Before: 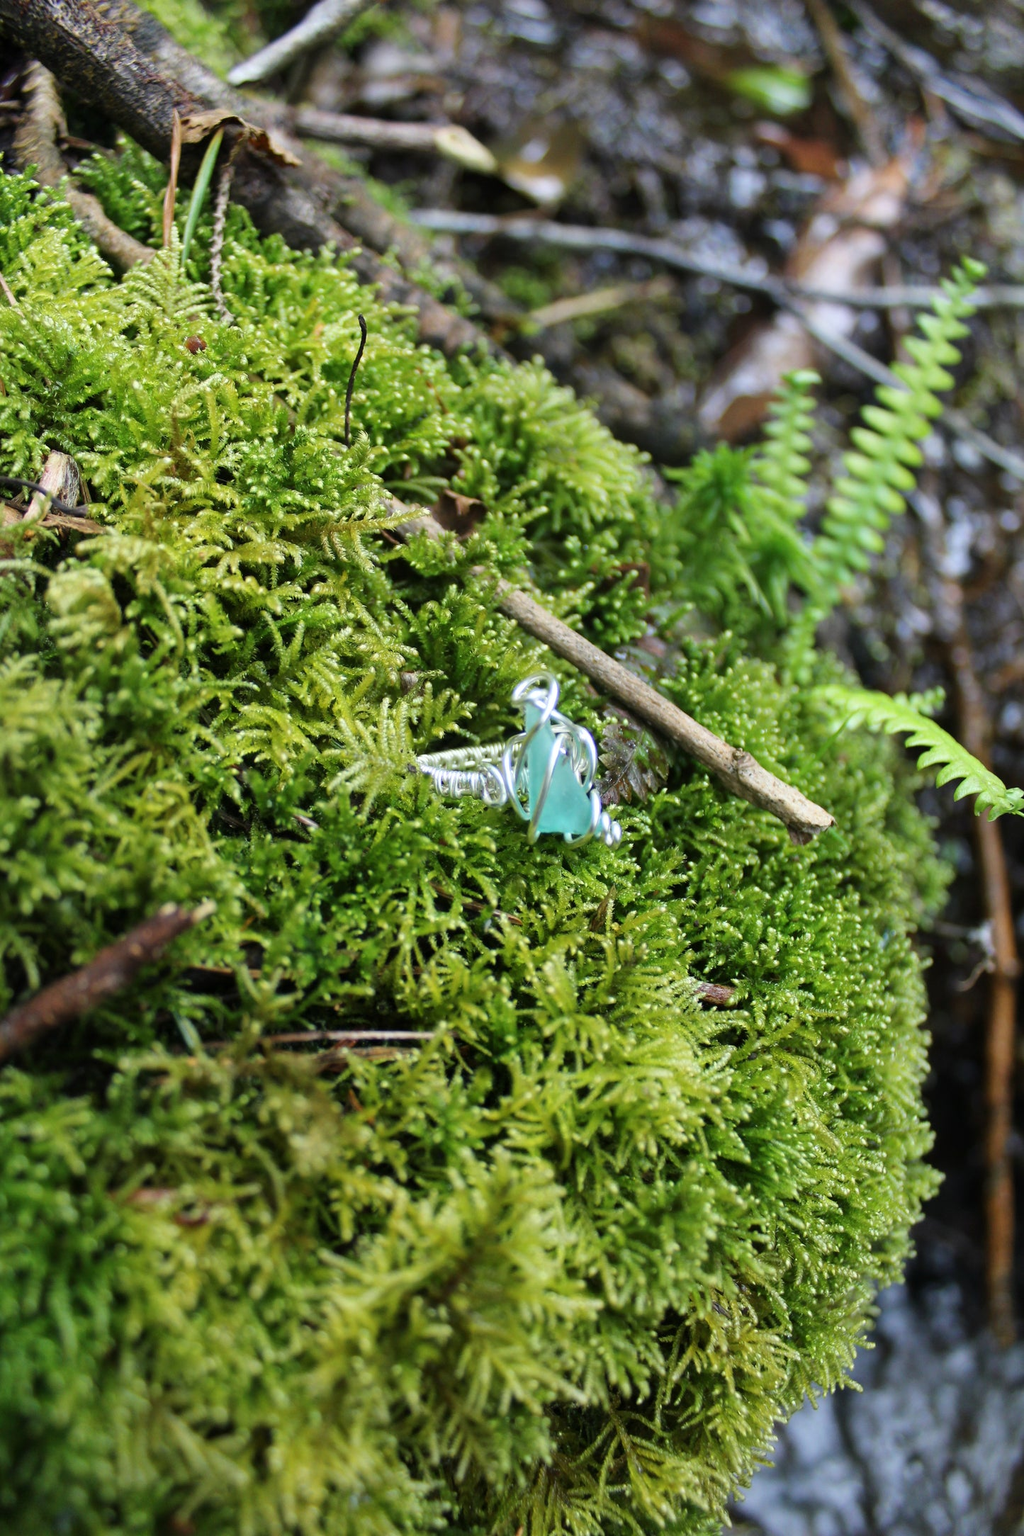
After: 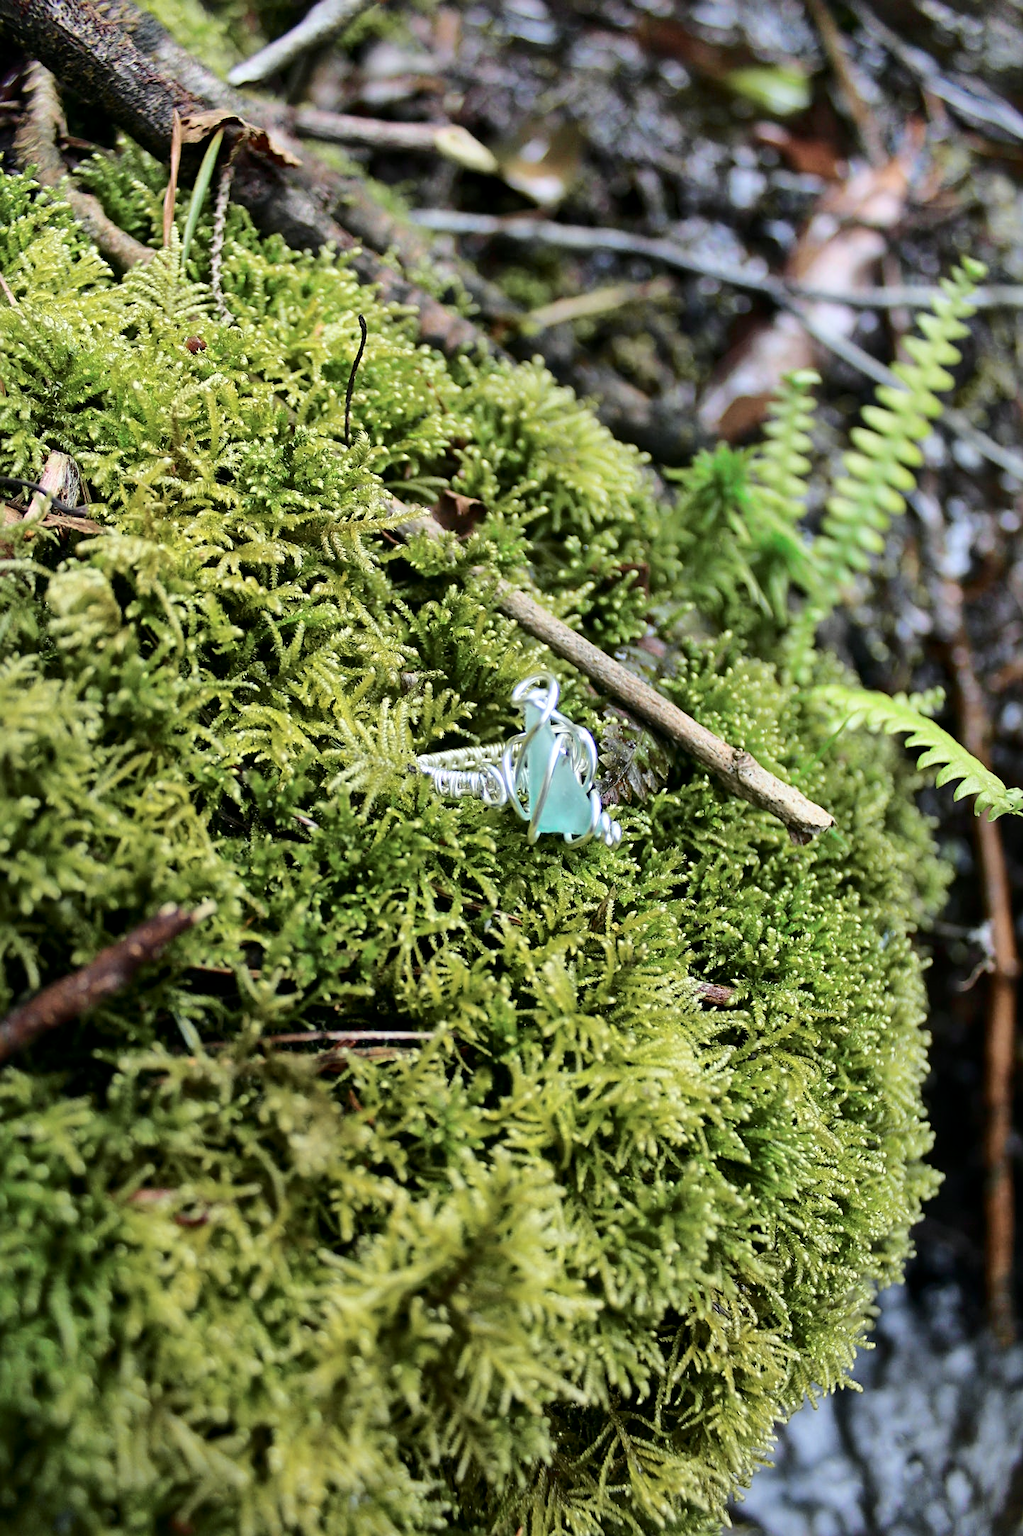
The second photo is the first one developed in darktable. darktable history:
tone curve: curves: ch0 [(0, 0) (0.105, 0.068) (0.181, 0.14) (0.28, 0.259) (0.384, 0.404) (0.485, 0.531) (0.638, 0.681) (0.87, 0.883) (1, 0.977)]; ch1 [(0, 0) (0.161, 0.092) (0.35, 0.33) (0.379, 0.401) (0.456, 0.469) (0.501, 0.499) (0.516, 0.524) (0.562, 0.569) (0.635, 0.646) (1, 1)]; ch2 [(0, 0) (0.371, 0.362) (0.437, 0.437) (0.5, 0.5) (0.53, 0.524) (0.56, 0.561) (0.622, 0.606) (1, 1)], color space Lab, independent channels, preserve colors none
local contrast: mode bilateral grid, contrast 20, coarseness 50, detail 130%, midtone range 0.2
sharpen: on, module defaults
